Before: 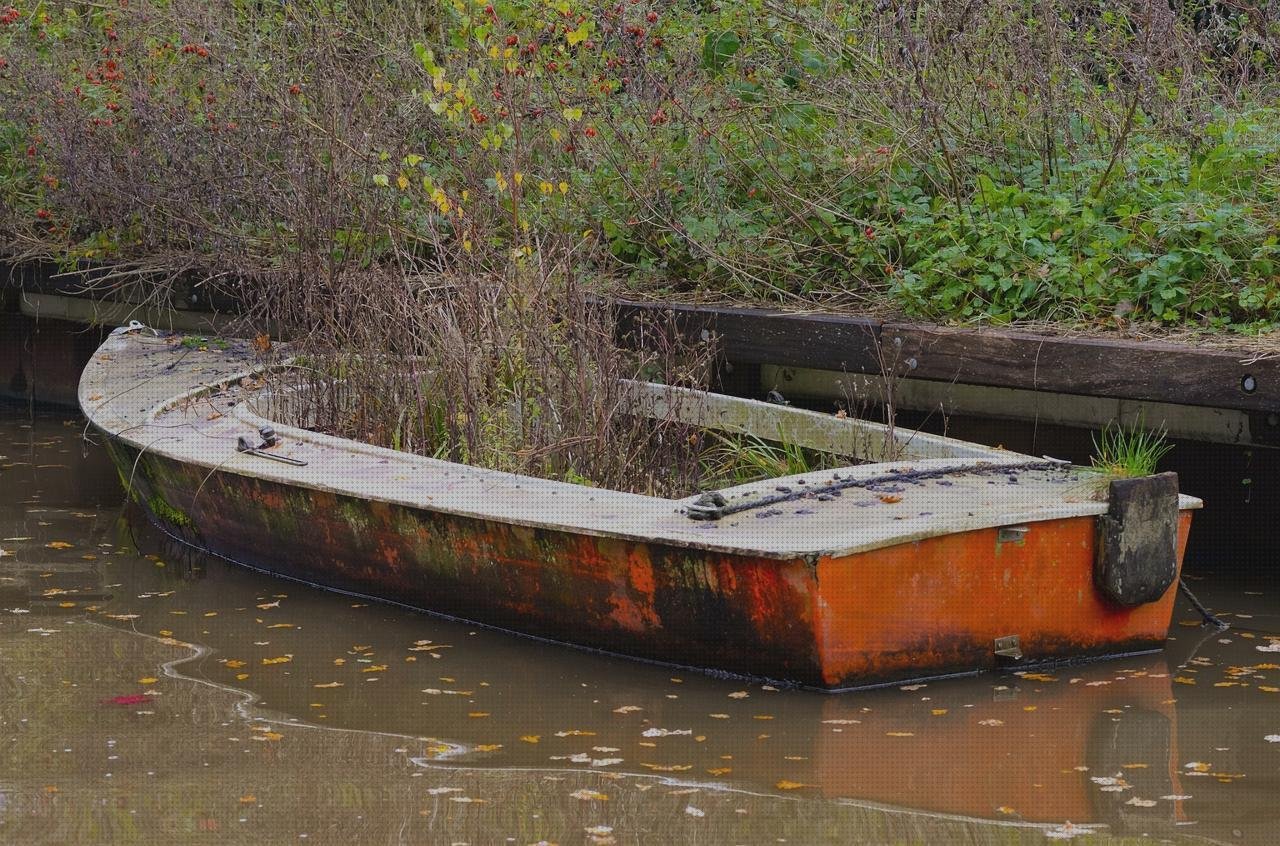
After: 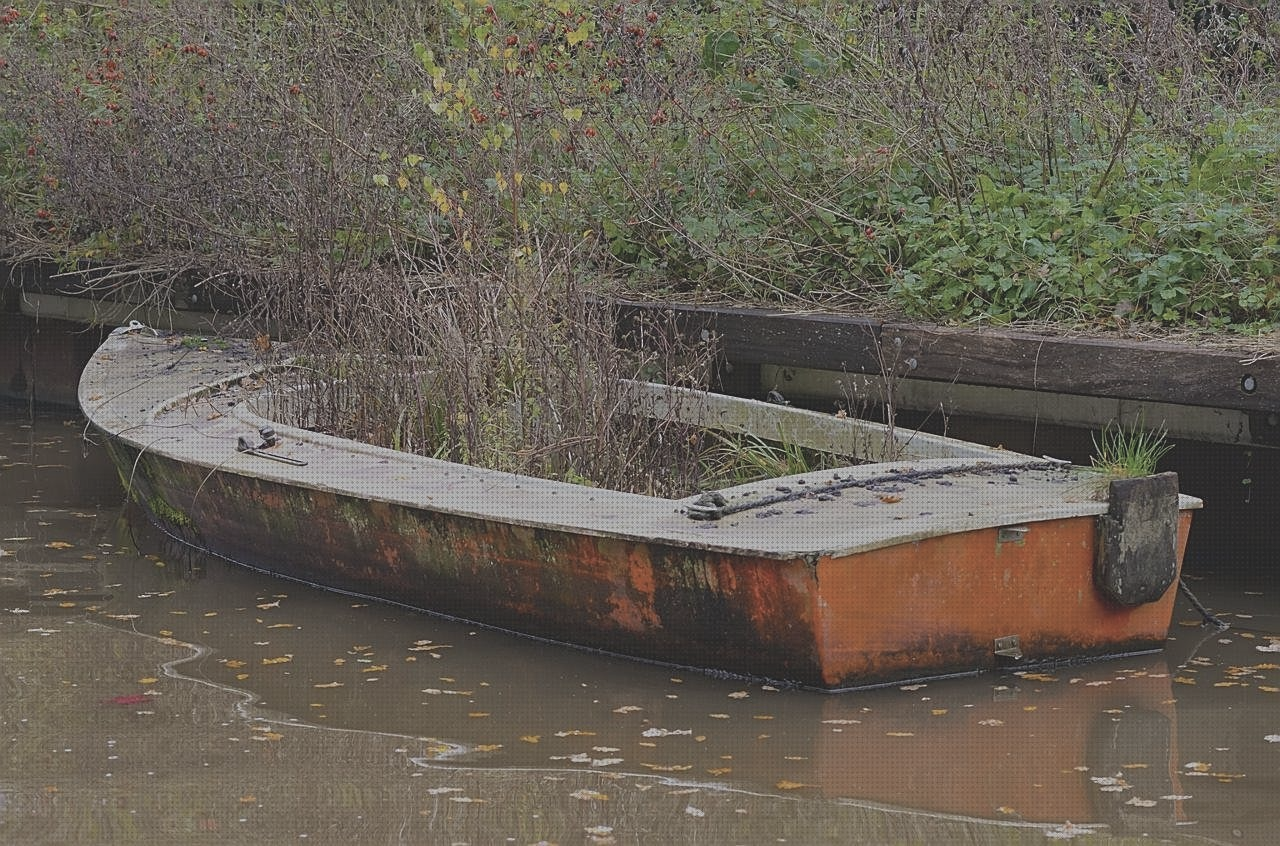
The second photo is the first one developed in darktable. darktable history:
sharpen: on, module defaults
contrast brightness saturation: contrast -0.26, saturation -0.43
